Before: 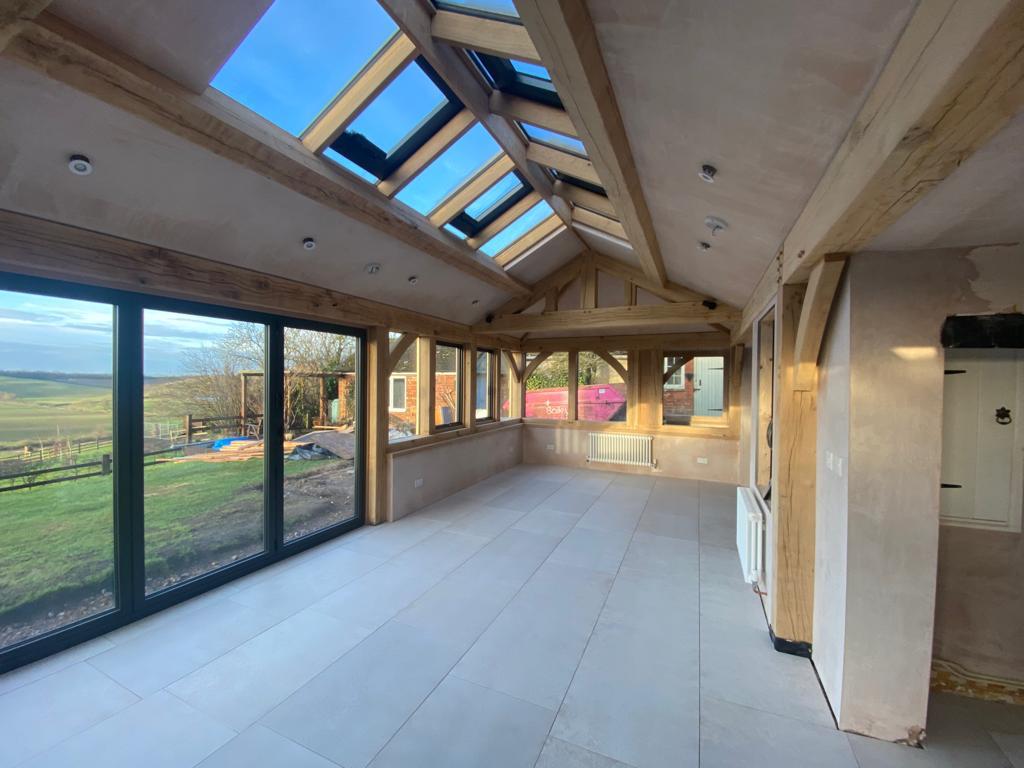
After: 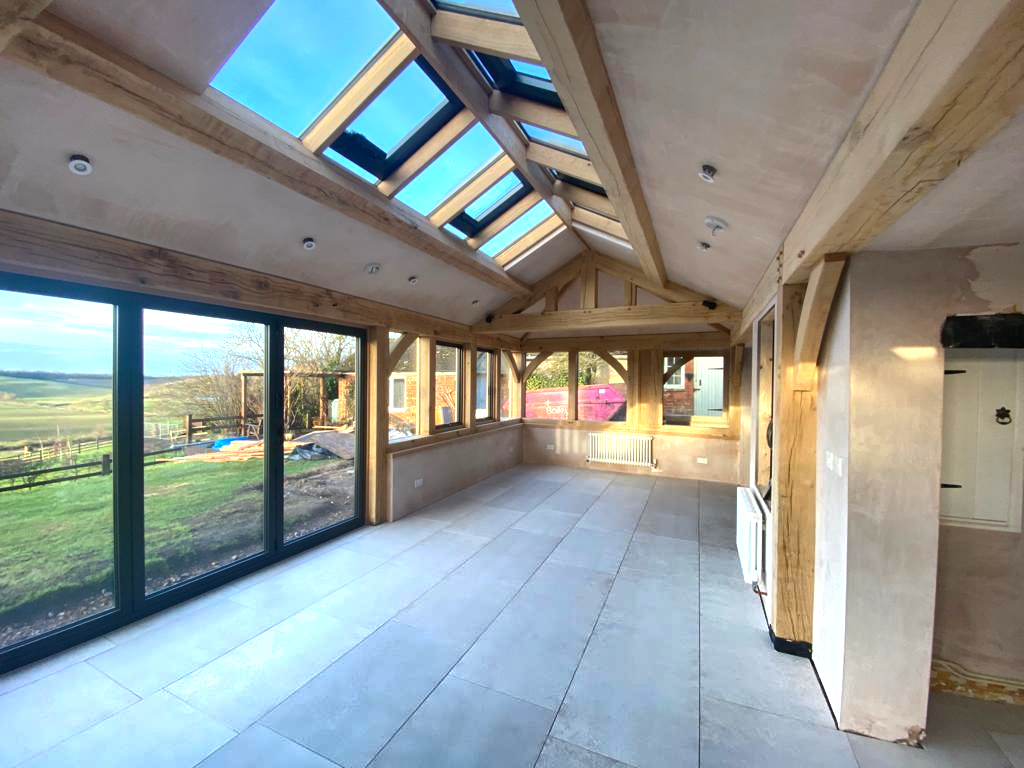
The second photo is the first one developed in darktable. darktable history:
exposure: exposure 0.6 EV, compensate highlight preservation false
levels: levels [0, 0.476, 0.951]
shadows and highlights: radius 100.41, shadows 50.55, highlights -64.36, highlights color adjustment 49.82%, soften with gaussian
